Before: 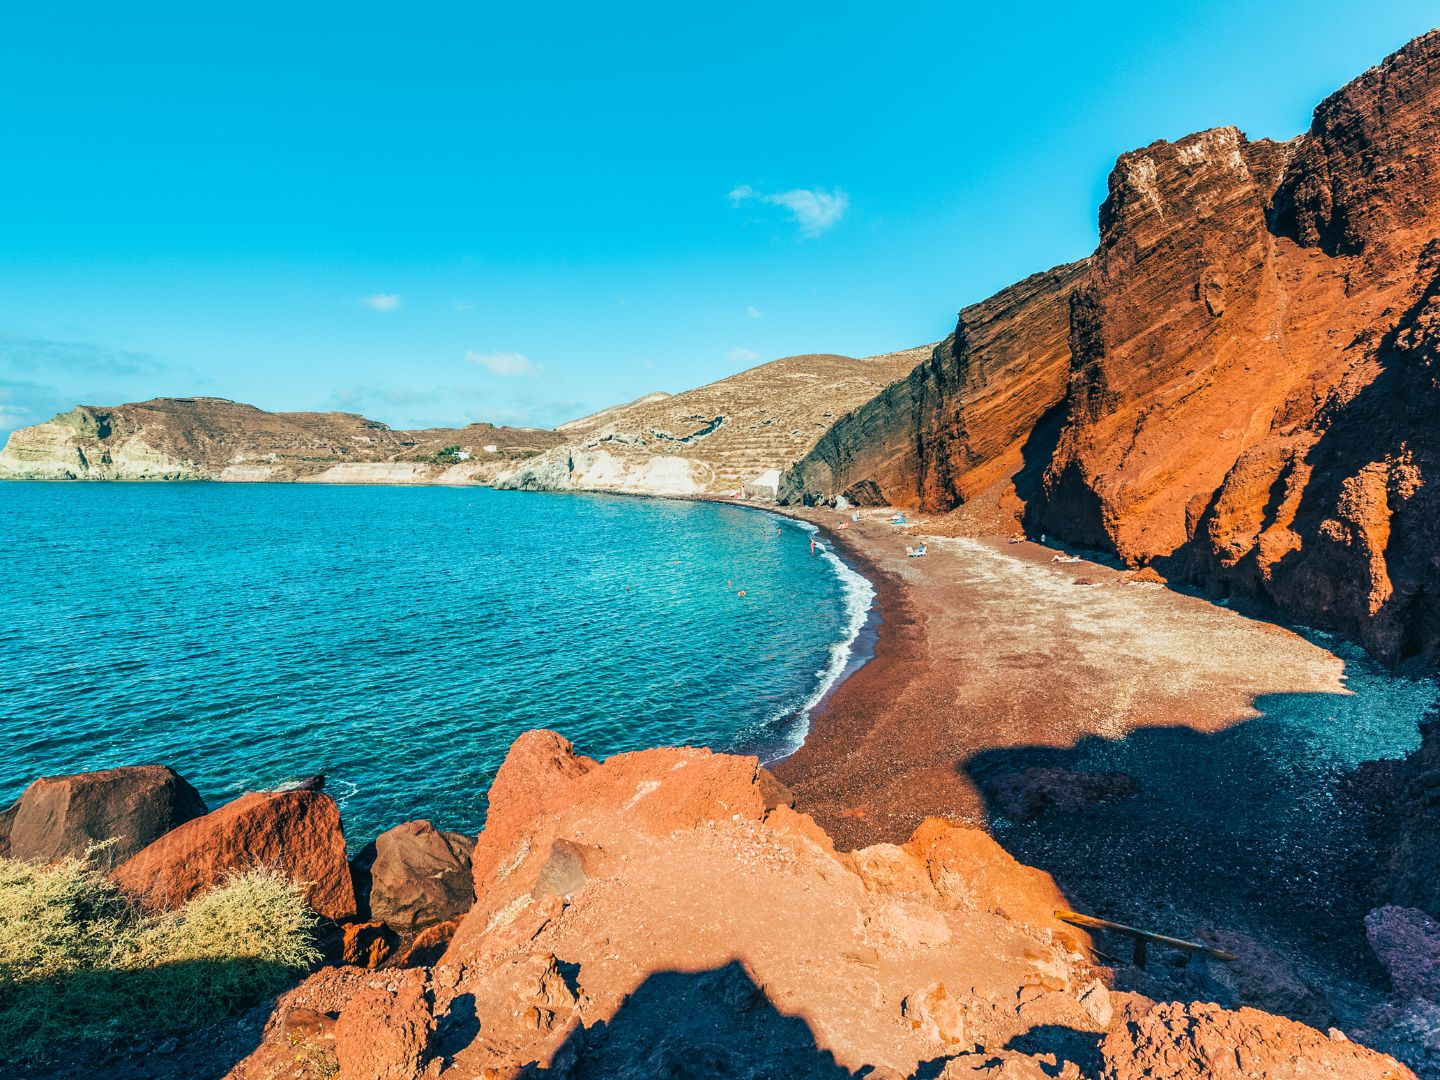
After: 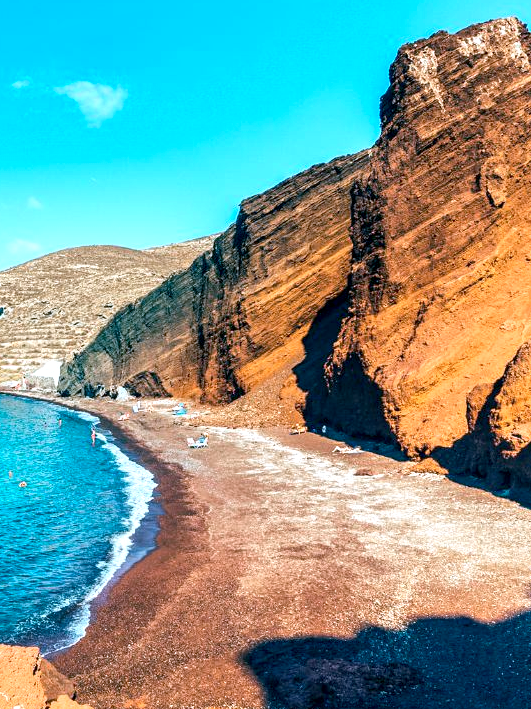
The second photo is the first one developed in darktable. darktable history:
crop and rotate: left 49.936%, top 10.094%, right 13.136%, bottom 24.256%
color zones: curves: ch0 [(0, 0.558) (0.143, 0.548) (0.286, 0.447) (0.429, 0.259) (0.571, 0.5) (0.714, 0.5) (0.857, 0.593) (1, 0.558)]; ch1 [(0, 0.543) (0.01, 0.544) (0.12, 0.492) (0.248, 0.458) (0.5, 0.534) (0.748, 0.5) (0.99, 0.469) (1, 0.543)]; ch2 [(0, 0.507) (0.143, 0.522) (0.286, 0.505) (0.429, 0.5) (0.571, 0.5) (0.714, 0.5) (0.857, 0.5) (1, 0.507)]
local contrast: mode bilateral grid, contrast 20, coarseness 50, detail 120%, midtone range 0.2
exposure: black level correction 0.005, exposure 0.417 EV, compensate highlight preservation false
color calibration: illuminant as shot in camera, x 0.366, y 0.378, temperature 4425.7 K, saturation algorithm version 1 (2020)
